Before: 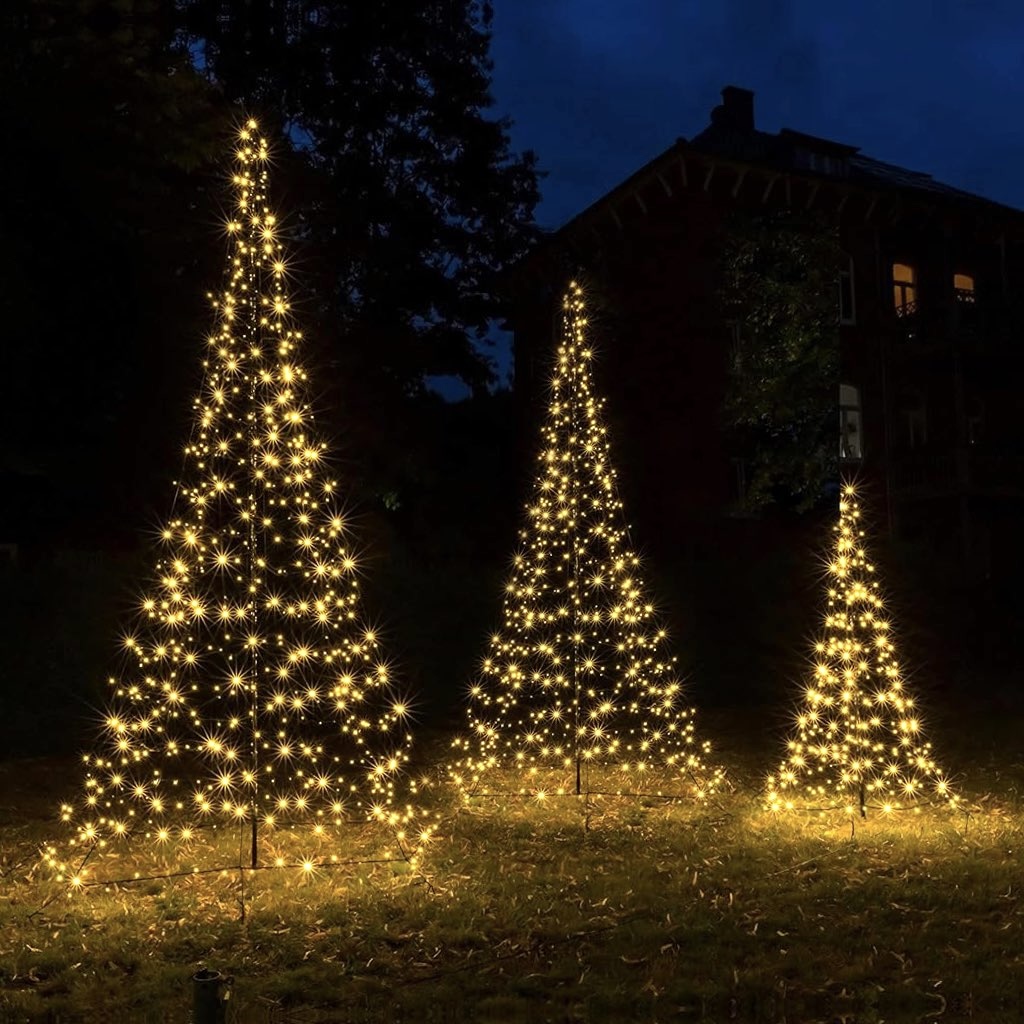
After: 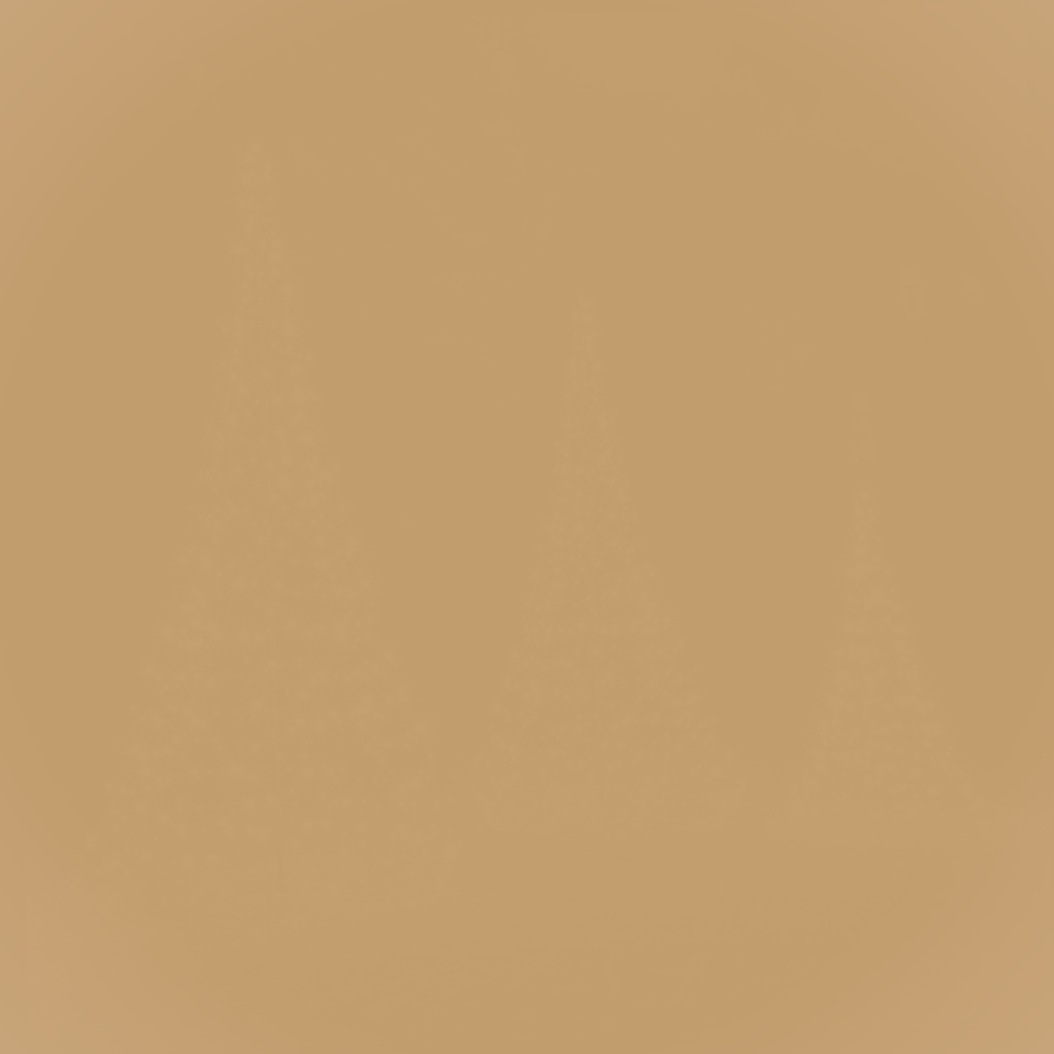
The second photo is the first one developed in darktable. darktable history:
colorize: hue 28.8°, source mix 100%
contrast brightness saturation: contrast -0.99, brightness -0.17, saturation 0.75
haze removal: adaptive false
rotate and perspective: rotation -1.75°, automatic cropping off
vignetting: fall-off start 100%, brightness 0.05, saturation 0
